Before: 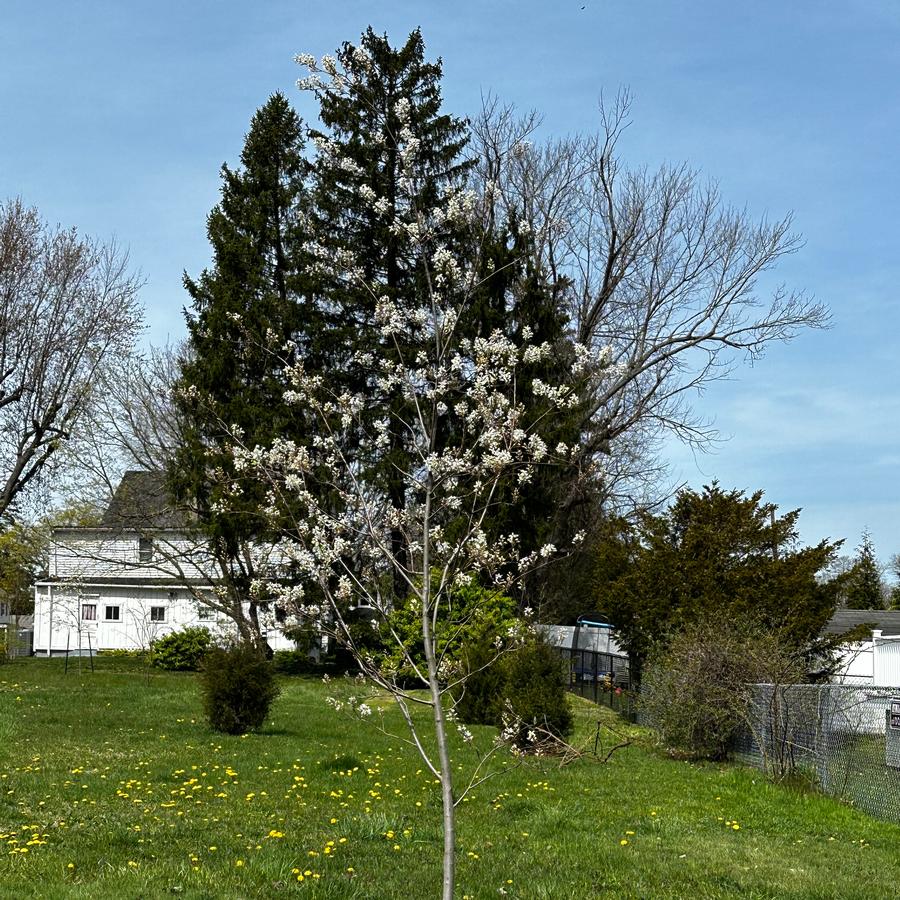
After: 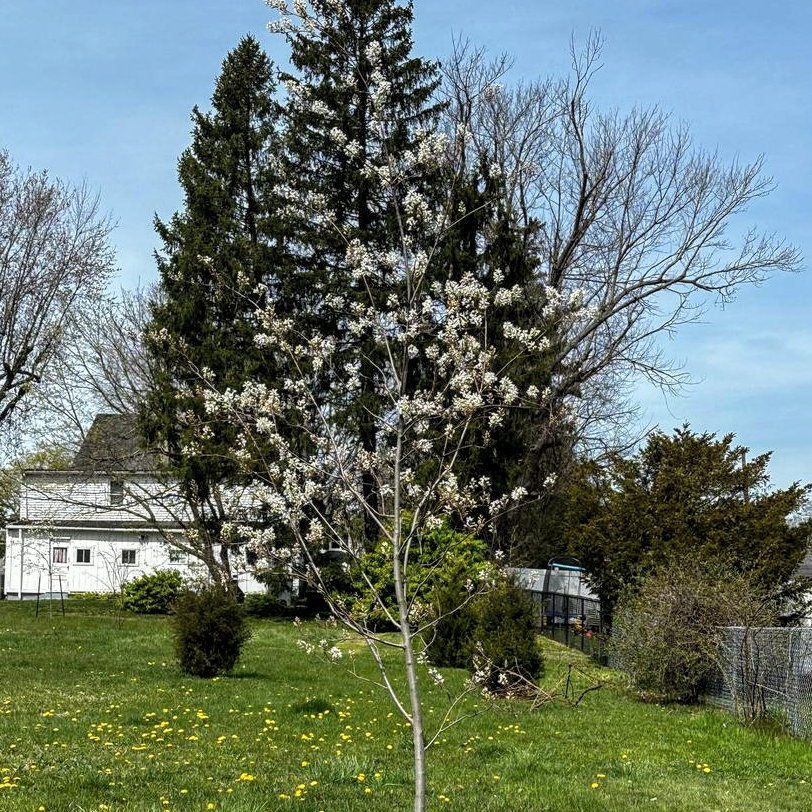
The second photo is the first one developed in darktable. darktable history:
contrast brightness saturation: contrast 0.05, brightness 0.06, saturation 0.01
crop: left 3.305%, top 6.436%, right 6.389%, bottom 3.258%
local contrast: on, module defaults
